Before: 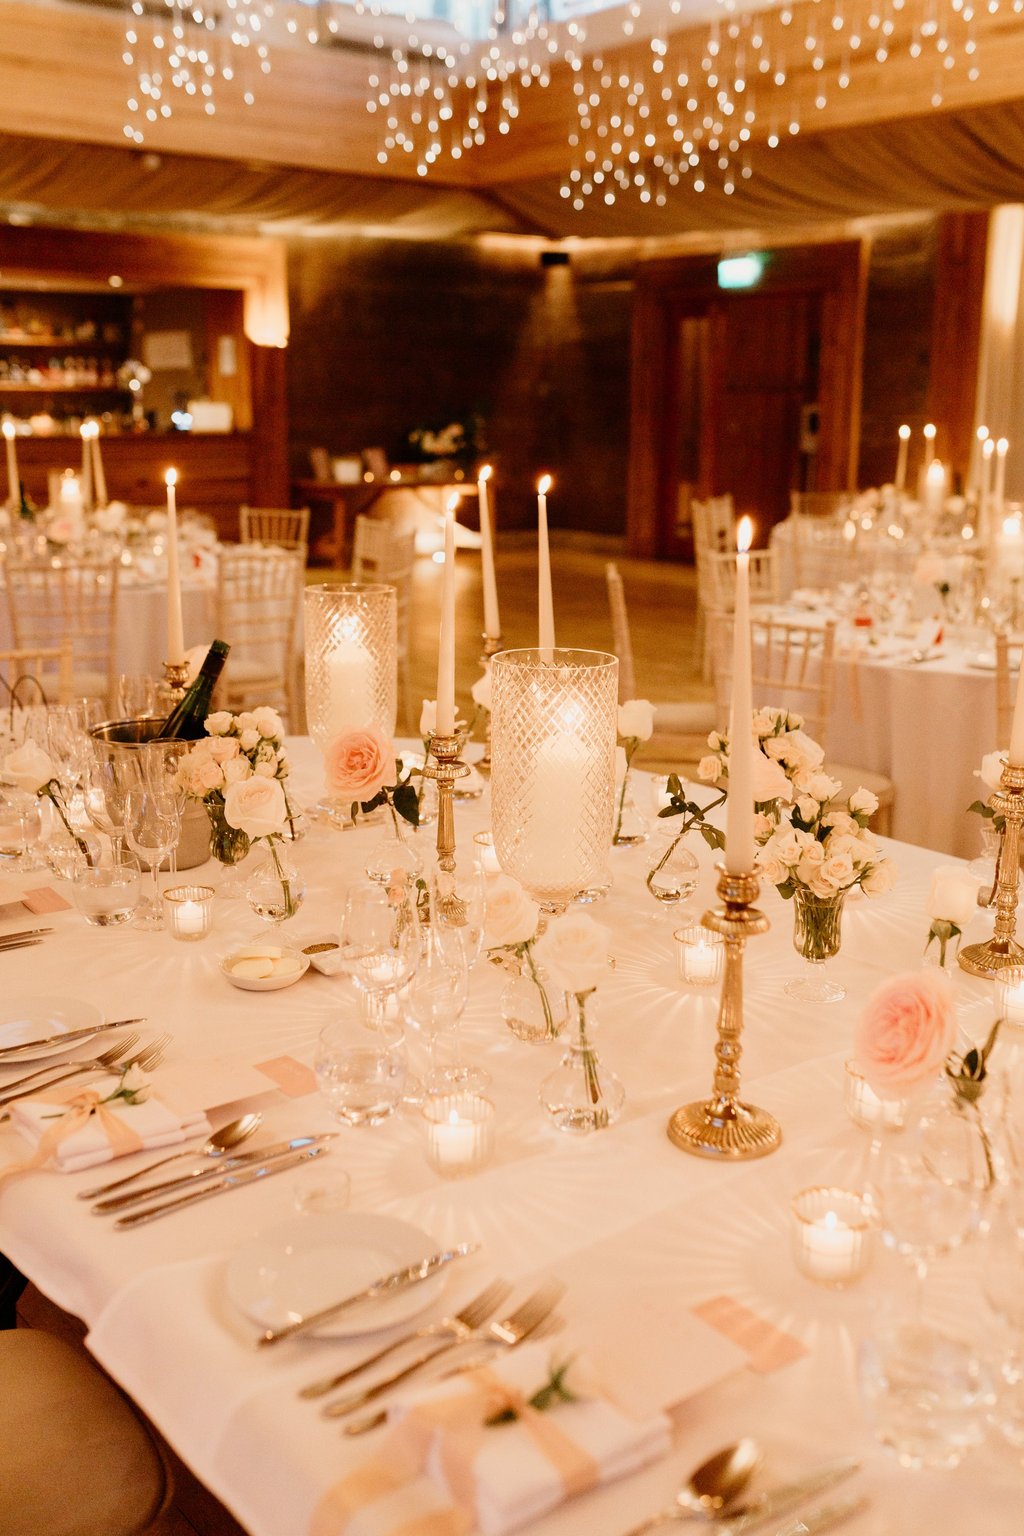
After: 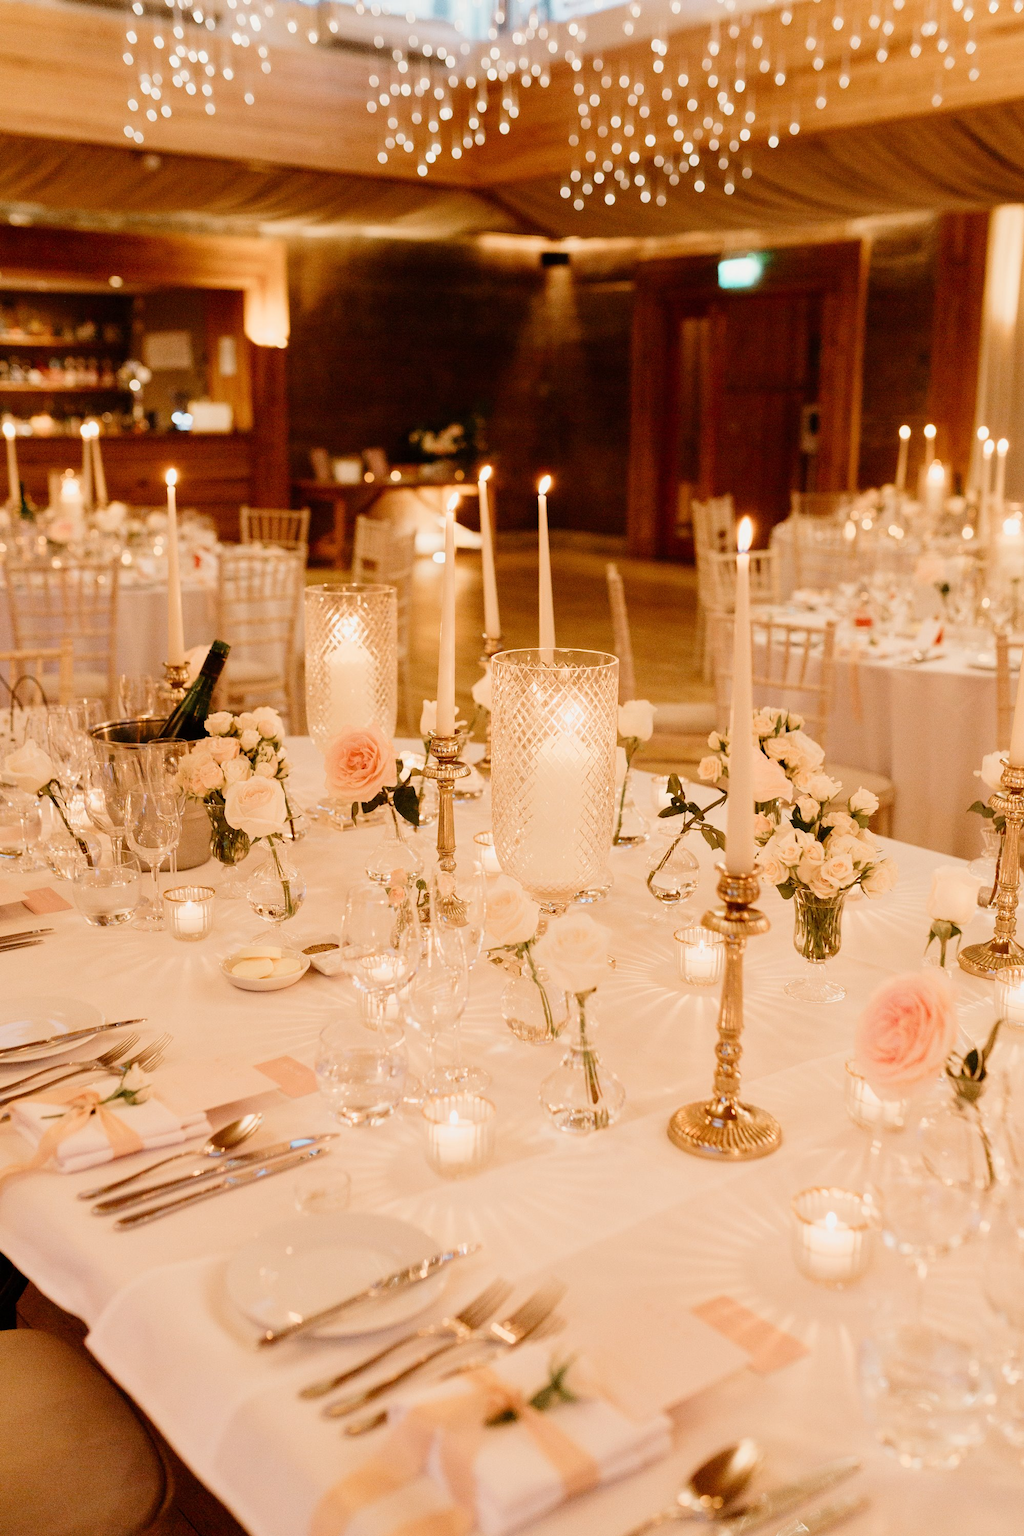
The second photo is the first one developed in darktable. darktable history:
exposure: exposure 0 EV, compensate highlight preservation false
tone equalizer: on, module defaults
